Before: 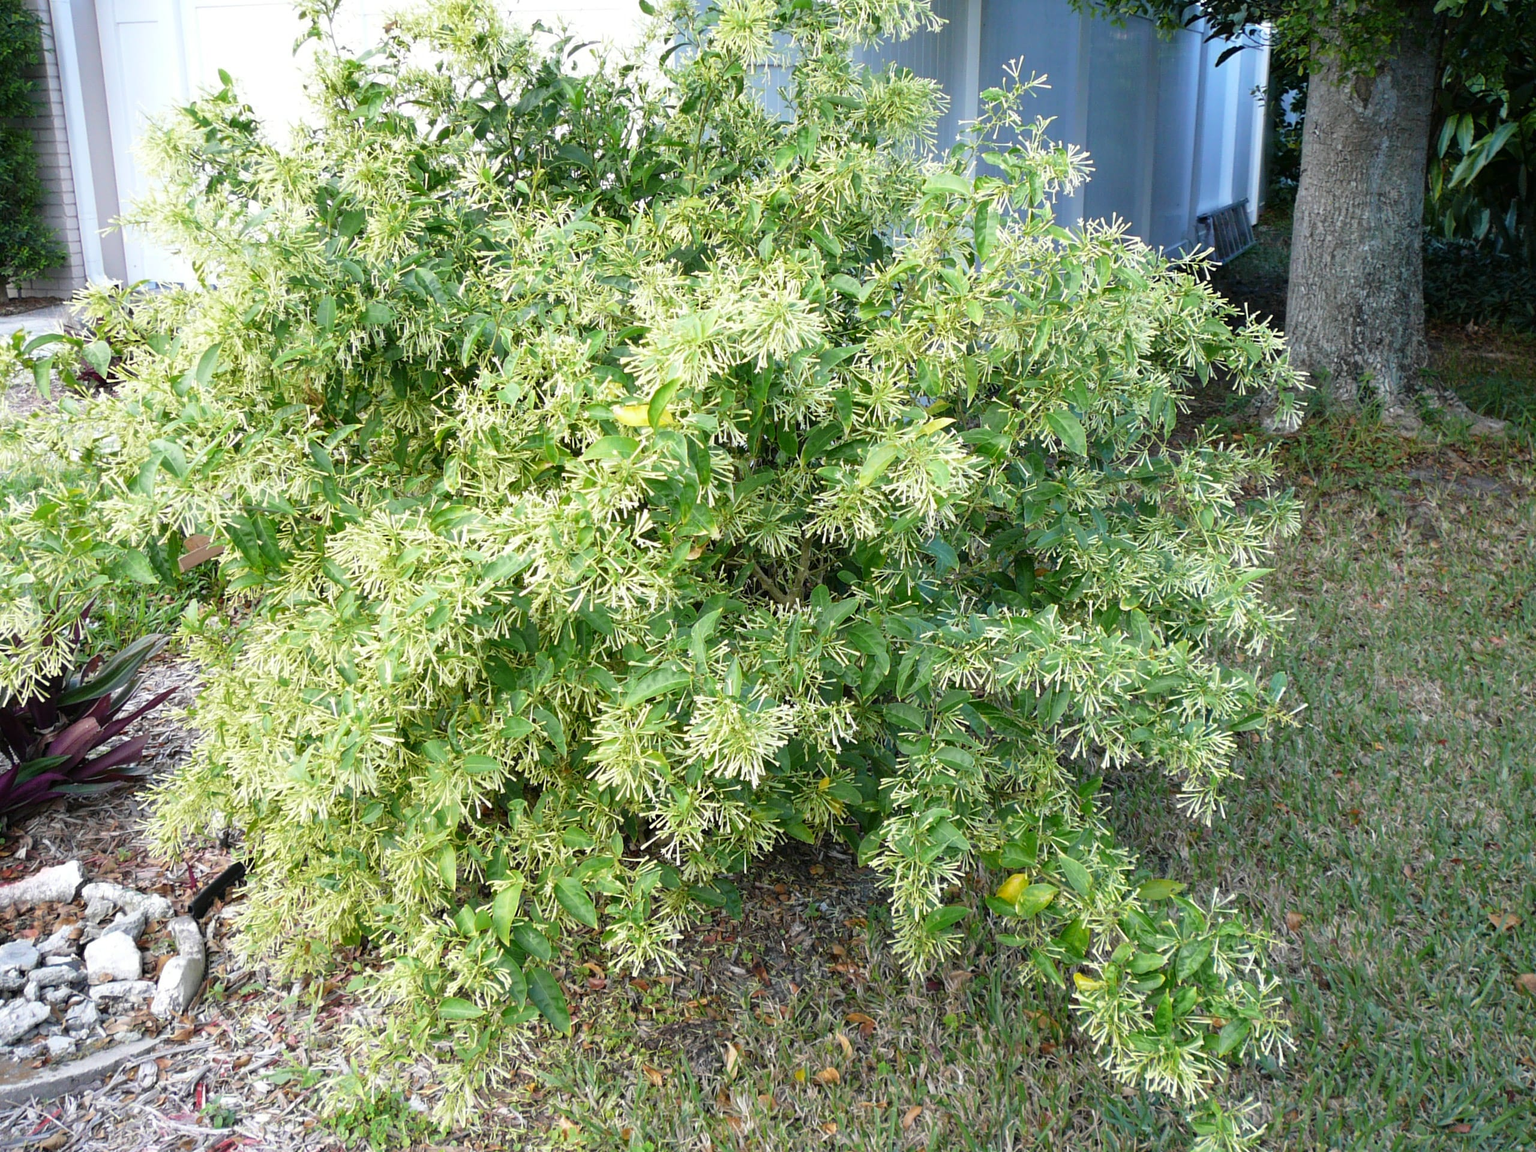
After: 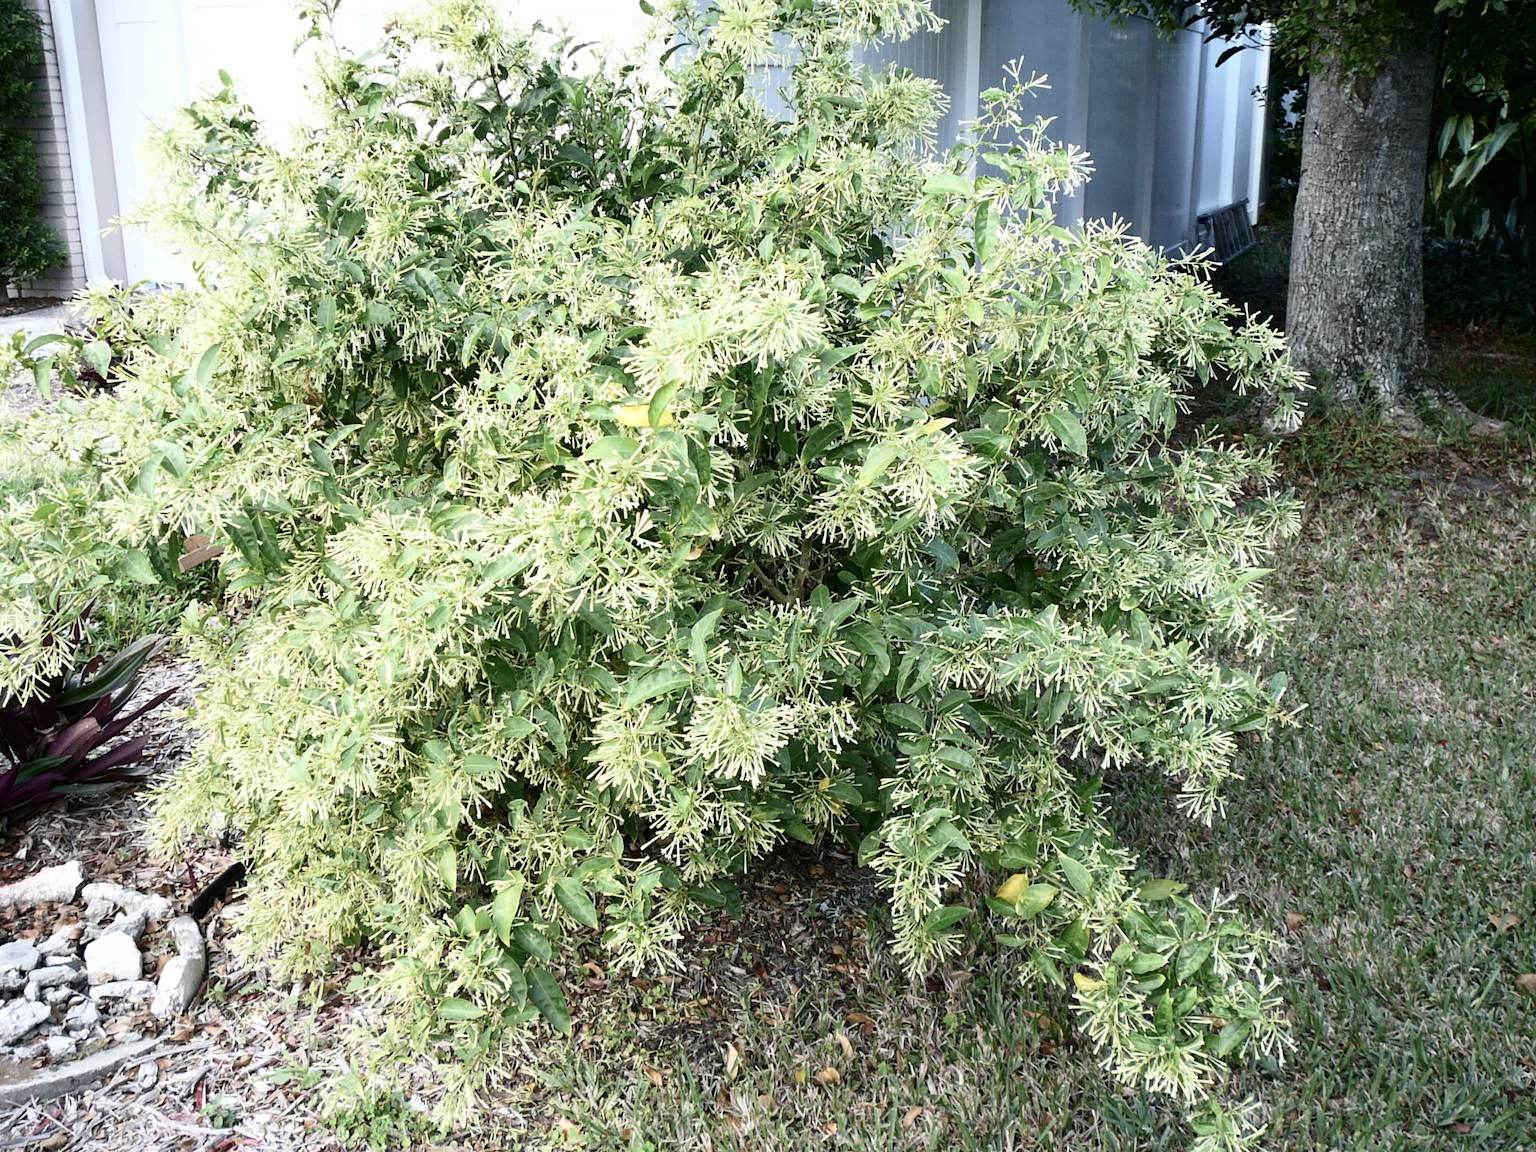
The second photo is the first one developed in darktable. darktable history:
contrast brightness saturation: contrast 0.251, saturation -0.318
